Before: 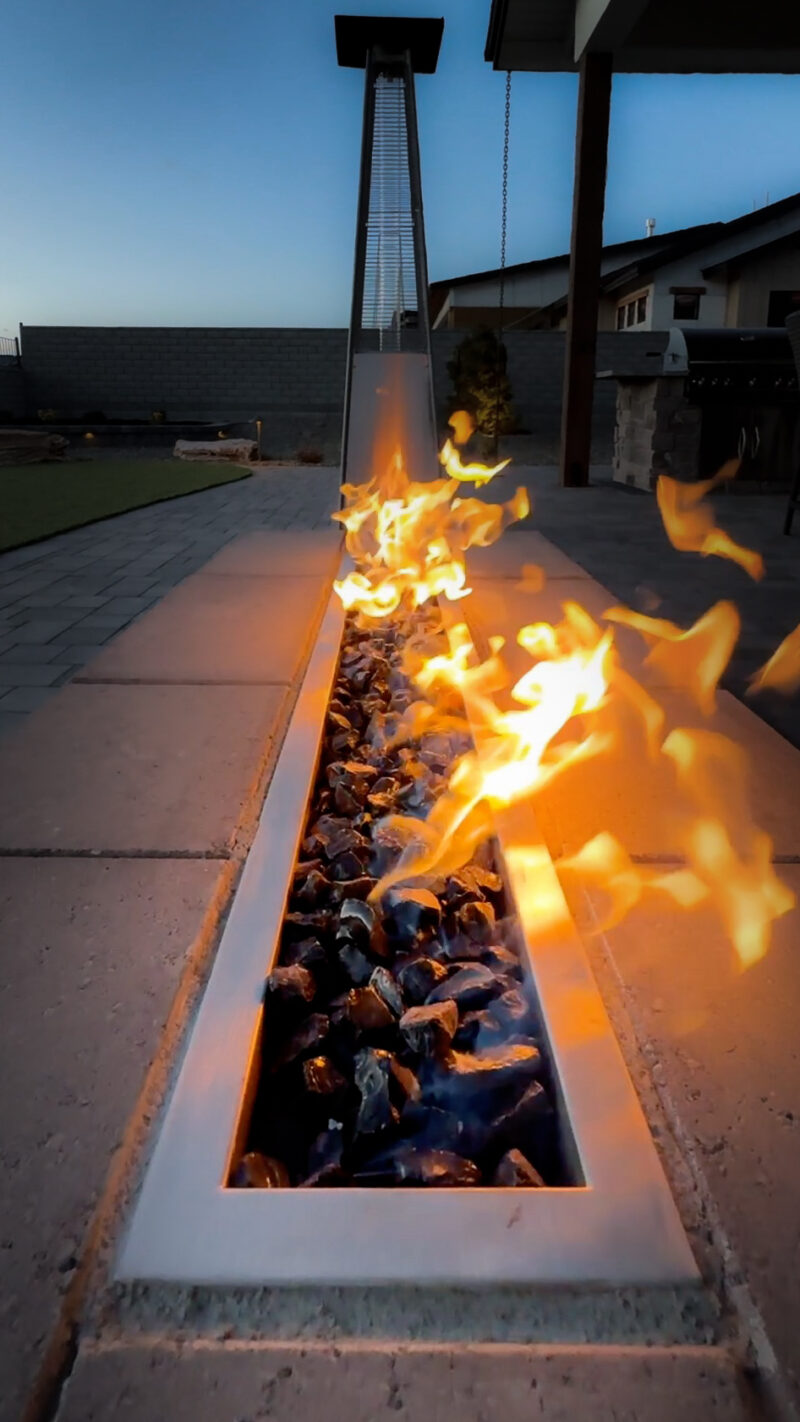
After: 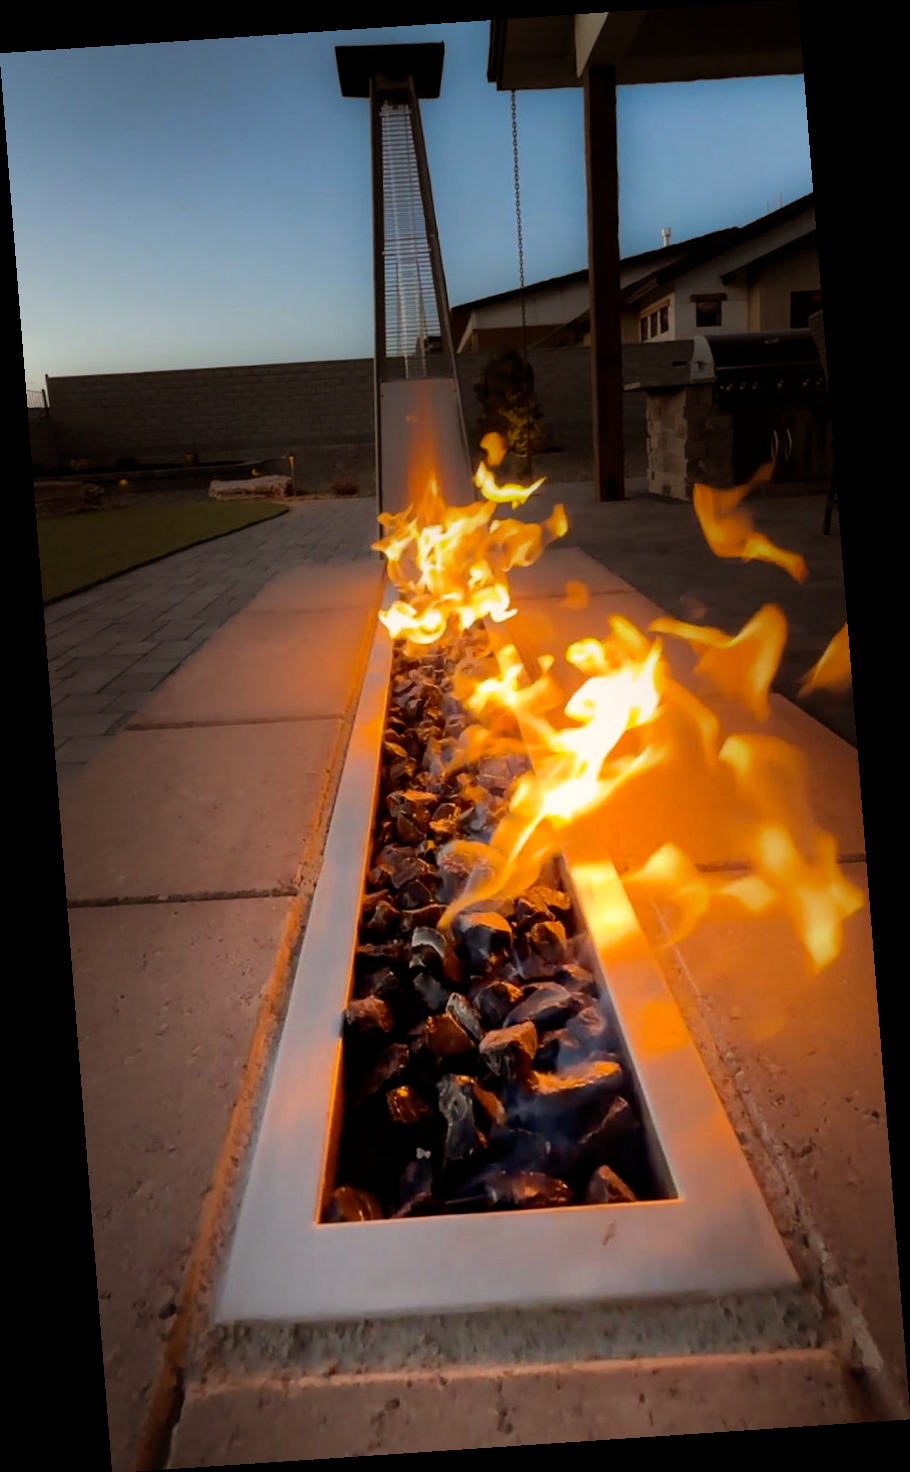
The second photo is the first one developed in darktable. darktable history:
color balance rgb: shadows lift › chroma 4.41%, shadows lift › hue 27°, power › chroma 2.5%, power › hue 70°, highlights gain › chroma 1%, highlights gain › hue 27°, saturation formula JzAzBz (2021)
rotate and perspective: rotation -4.2°, shear 0.006, automatic cropping off
